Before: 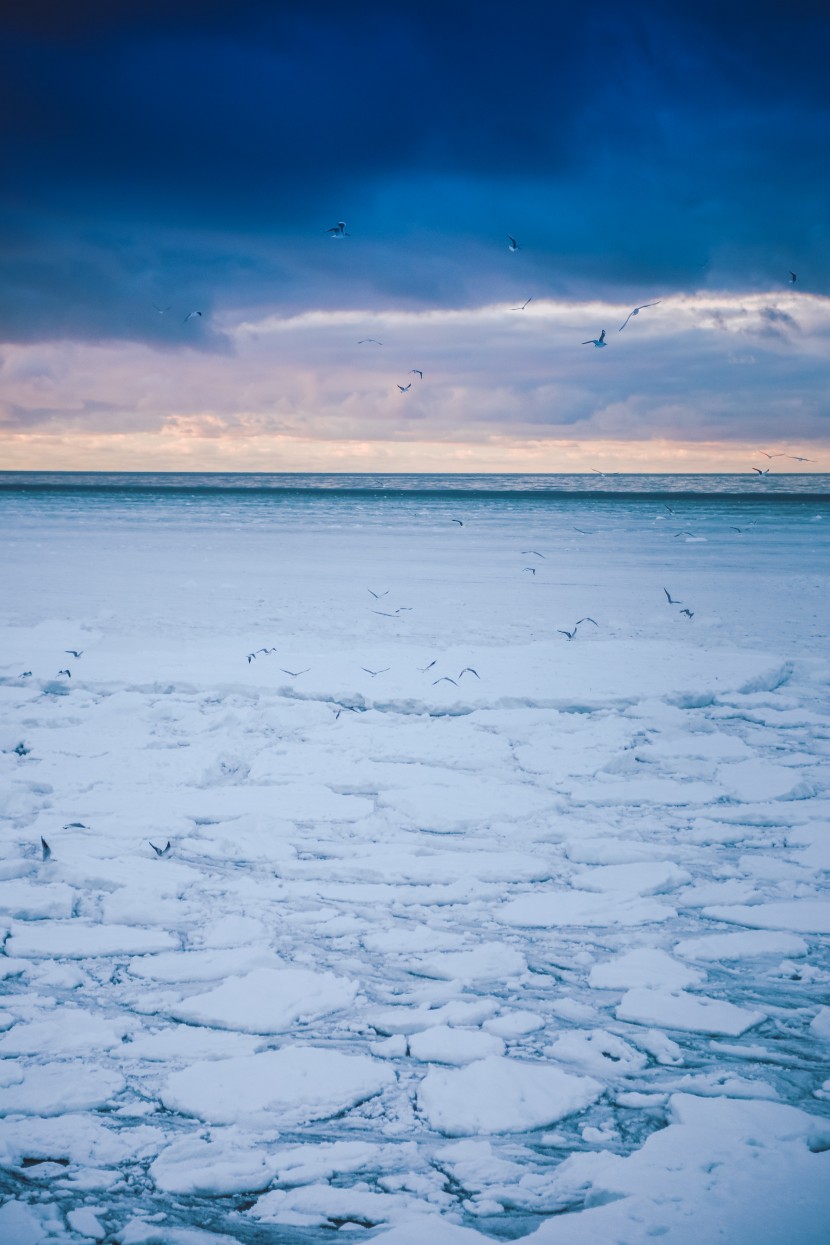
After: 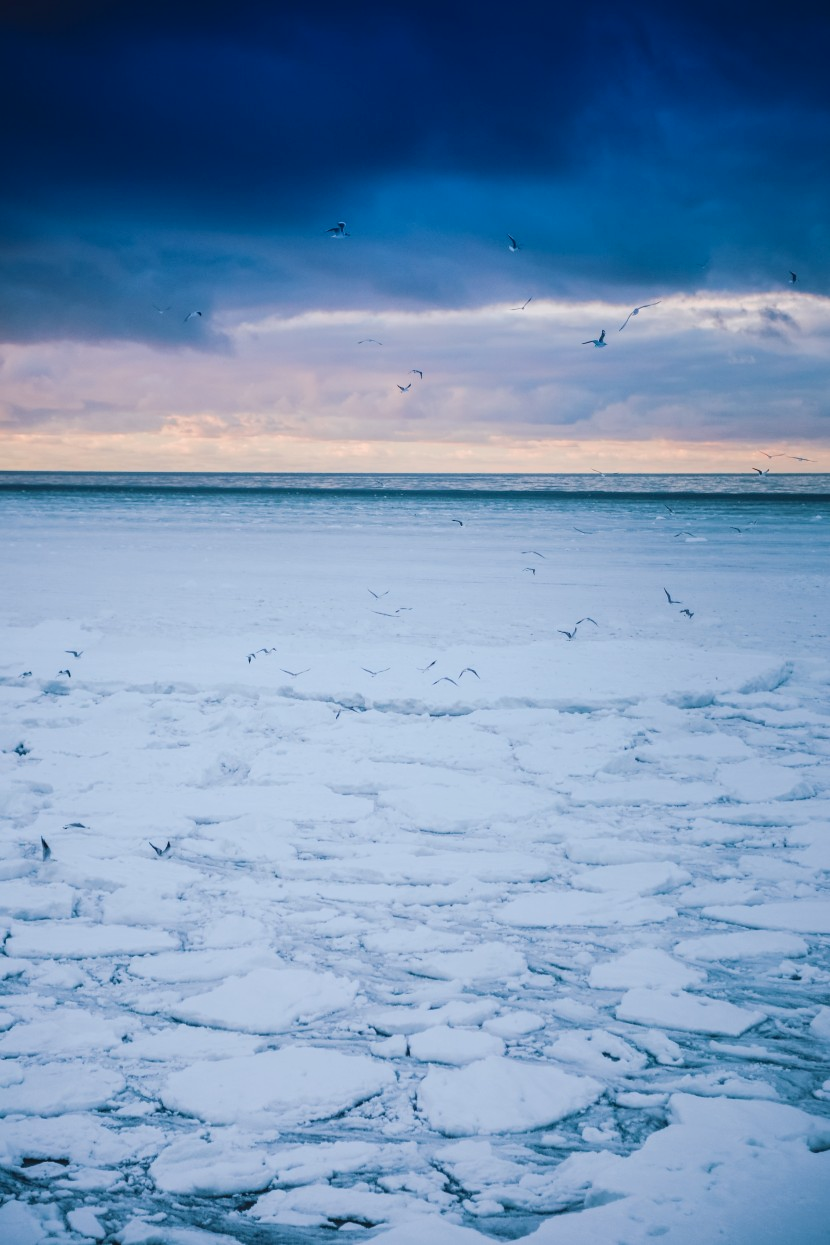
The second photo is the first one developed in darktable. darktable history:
tone curve: curves: ch0 [(0, 0) (0.003, 0.005) (0.011, 0.006) (0.025, 0.013) (0.044, 0.027) (0.069, 0.042) (0.1, 0.06) (0.136, 0.085) (0.177, 0.118) (0.224, 0.171) (0.277, 0.239) (0.335, 0.314) (0.399, 0.394) (0.468, 0.473) (0.543, 0.552) (0.623, 0.64) (0.709, 0.718) (0.801, 0.801) (0.898, 0.882) (1, 1)], color space Lab, independent channels, preserve colors none
